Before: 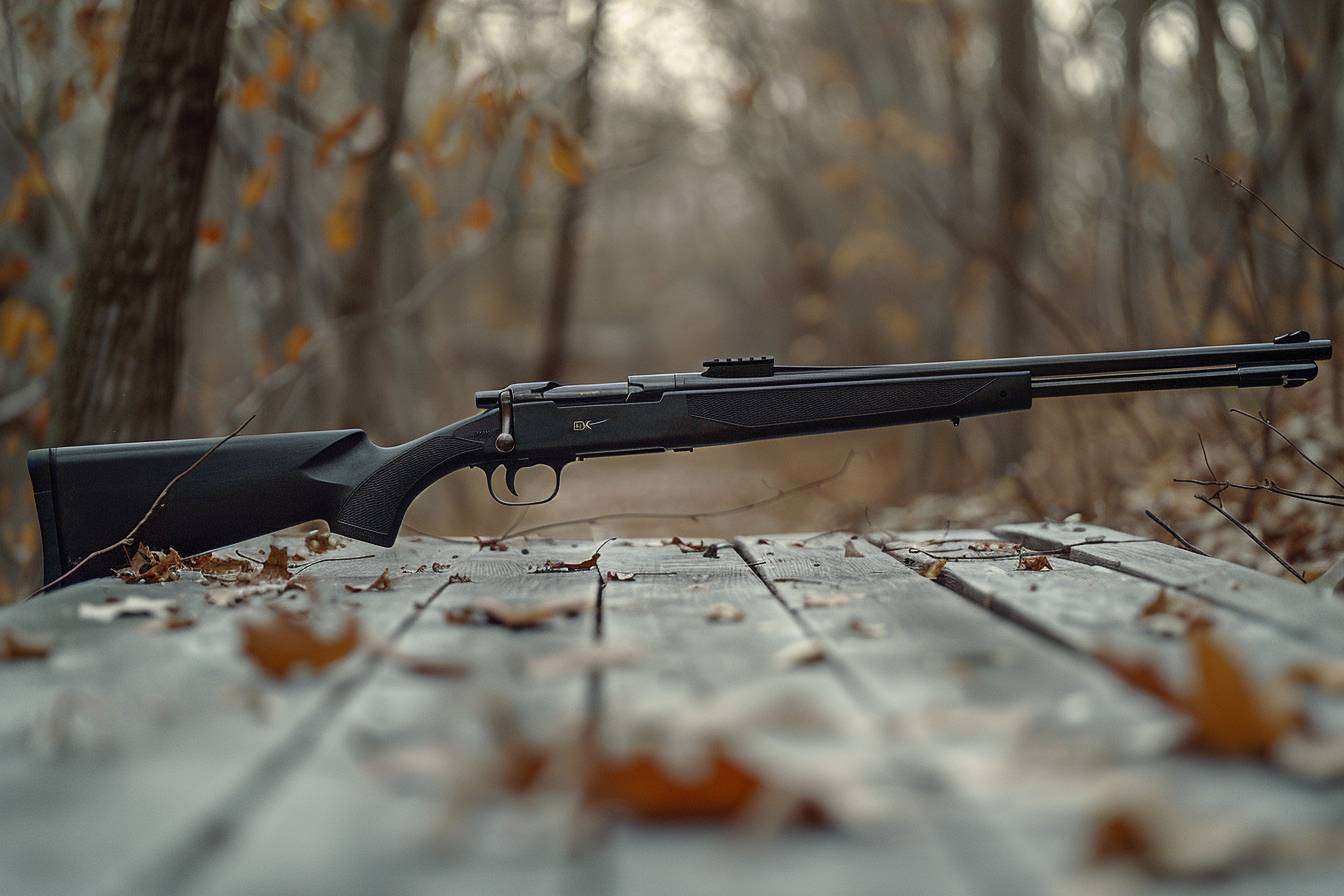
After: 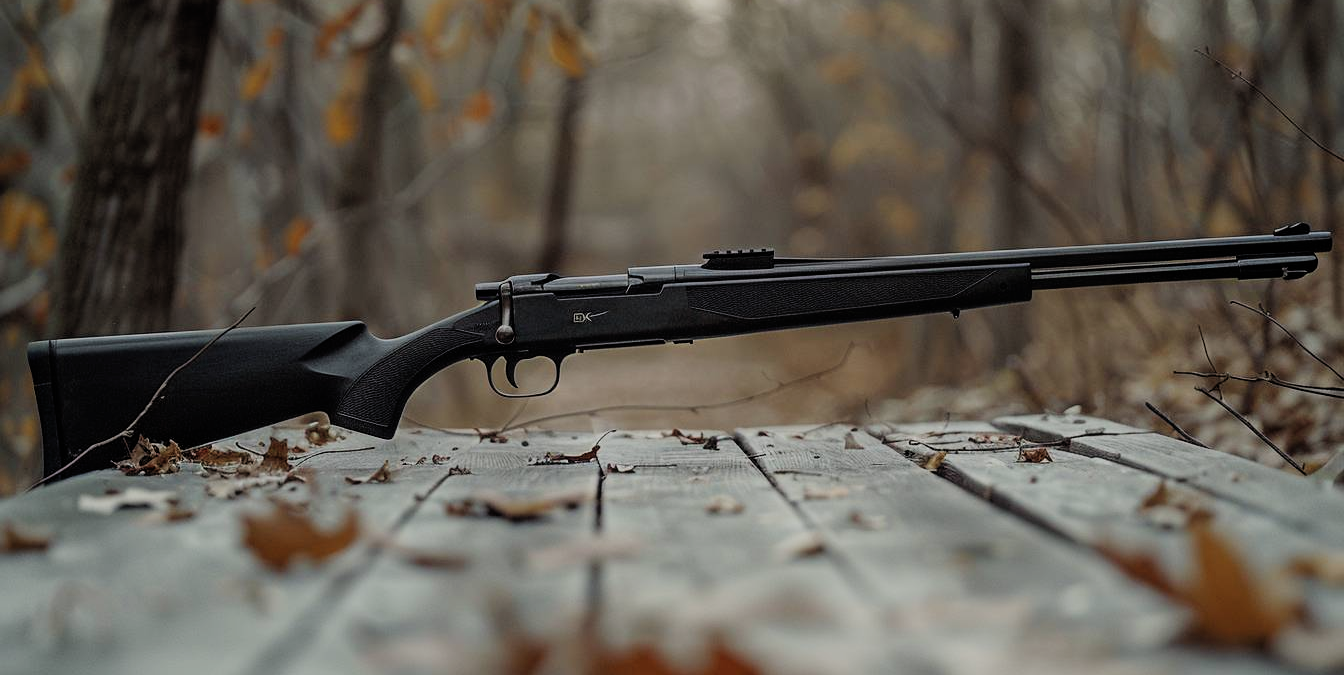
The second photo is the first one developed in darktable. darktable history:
crop and rotate: top 12.088%, bottom 12.488%
filmic rgb: black relative exposure -7.97 EV, white relative exposure 3.87 EV, hardness 4.28, add noise in highlights 0.001, preserve chrominance luminance Y, color science v3 (2019), use custom middle-gray values true, contrast in highlights soft
